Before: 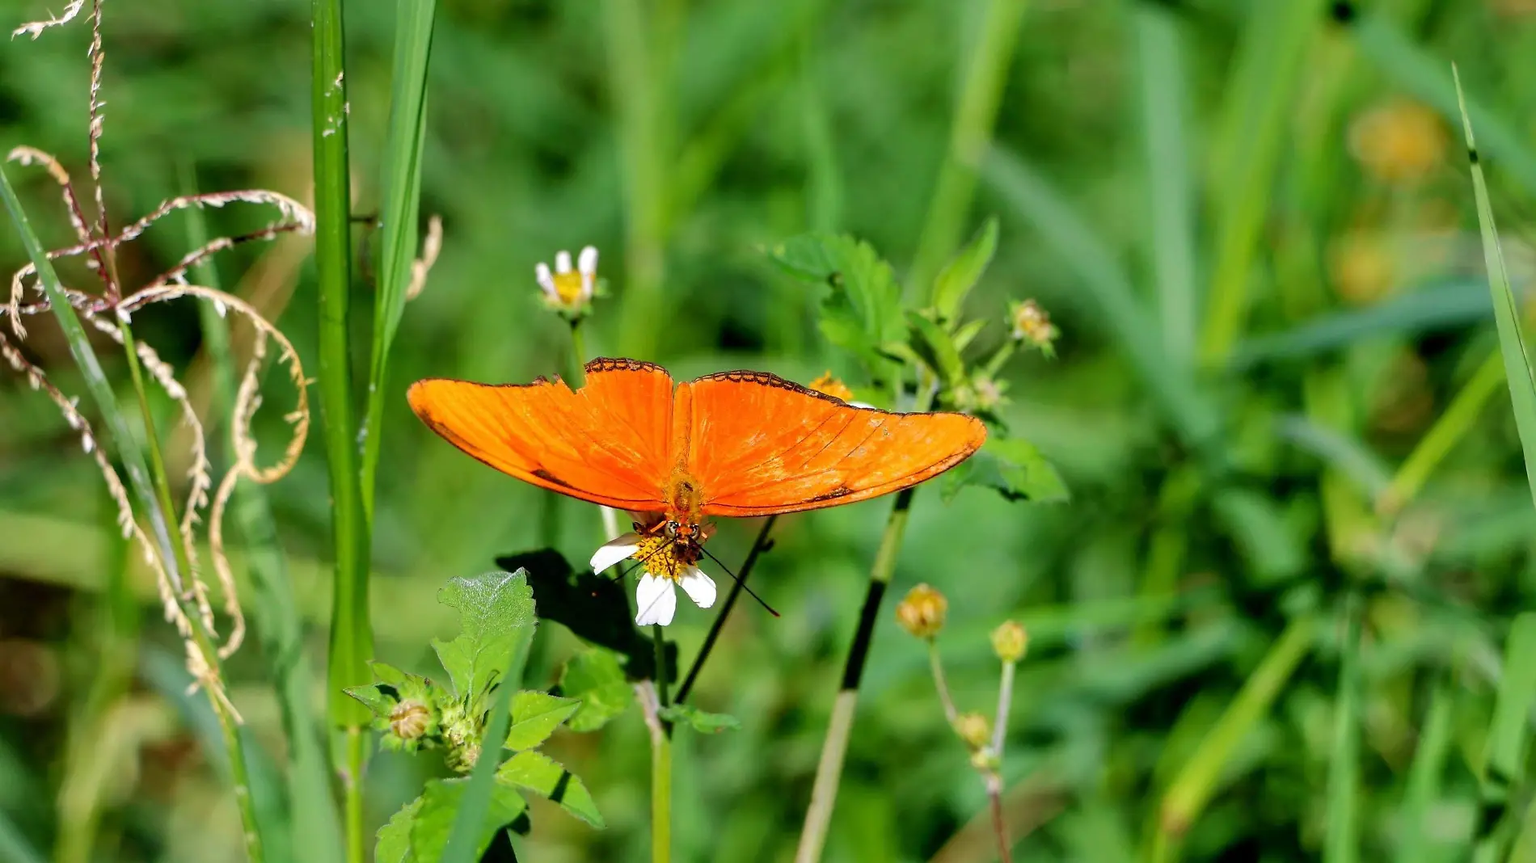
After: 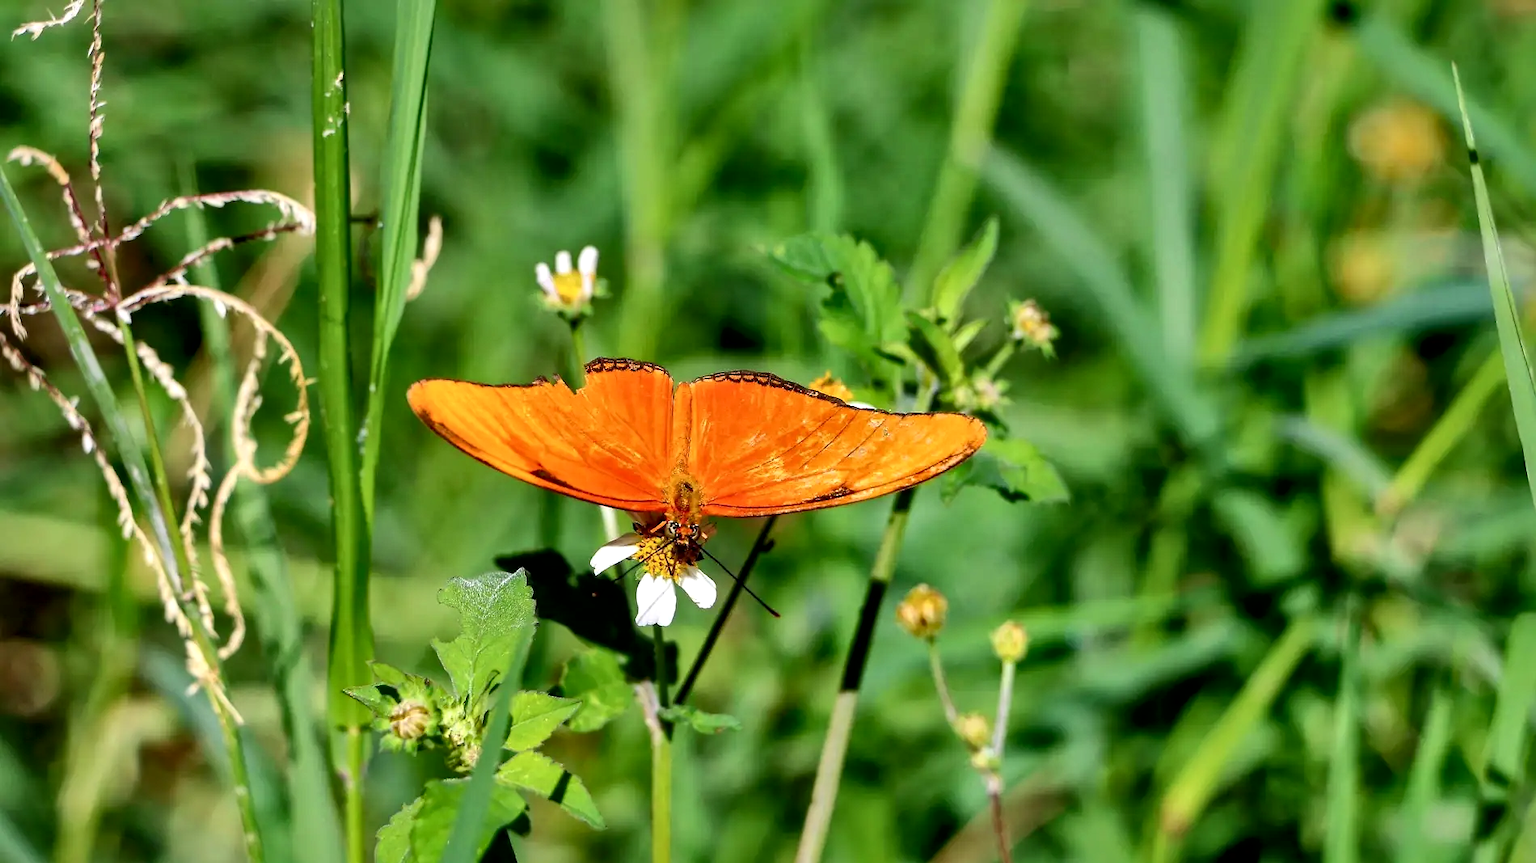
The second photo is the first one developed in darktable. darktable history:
shadows and highlights: soften with gaussian
local contrast: mode bilateral grid, contrast 20, coarseness 50, detail 171%, midtone range 0.2
